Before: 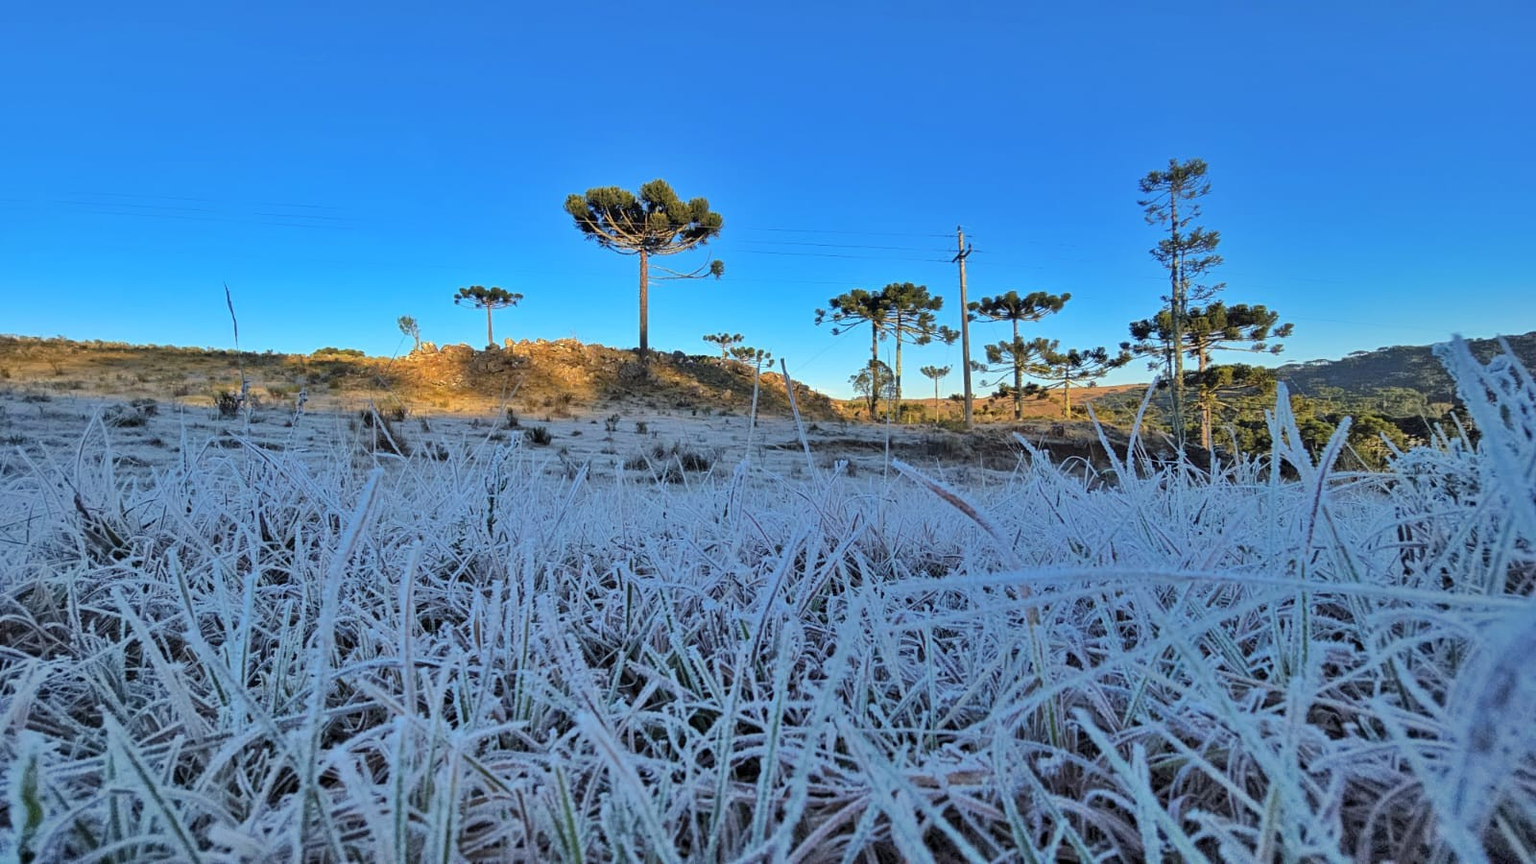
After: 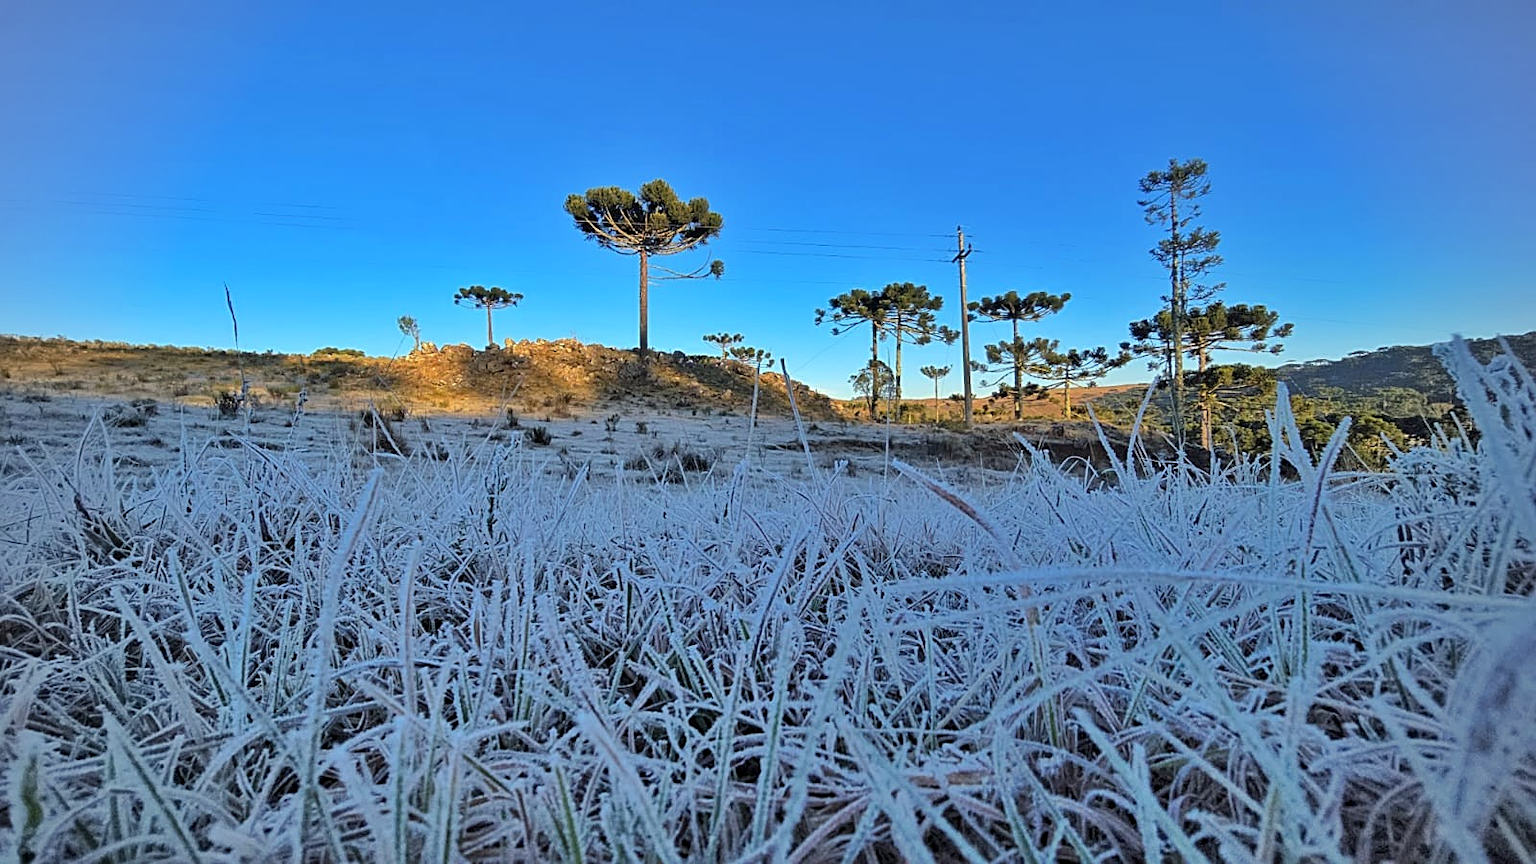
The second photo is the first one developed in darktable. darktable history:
sharpen: on, module defaults
tone equalizer: mask exposure compensation -0.51 EV
vignetting: fall-off radius 61.04%, brightness -0.263
